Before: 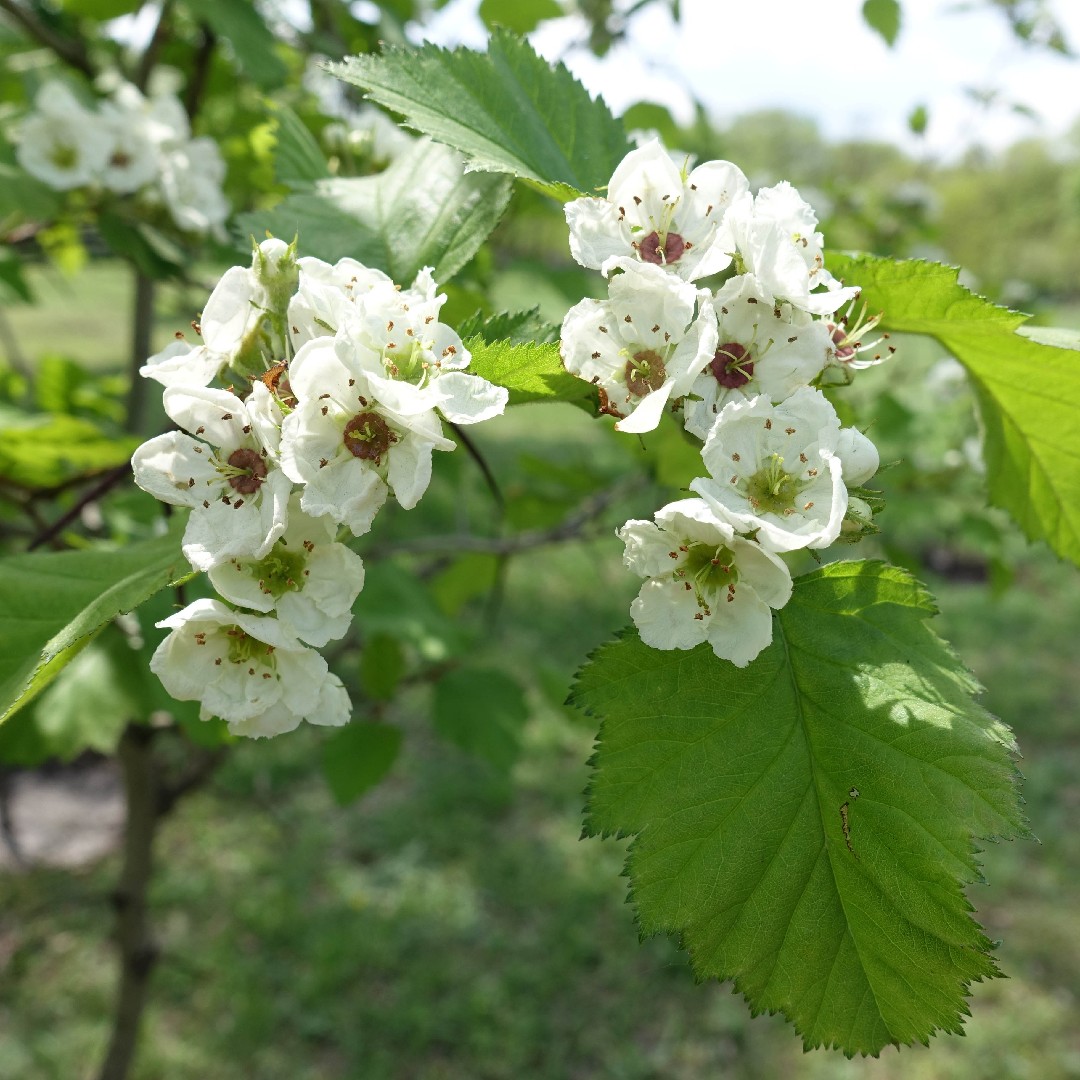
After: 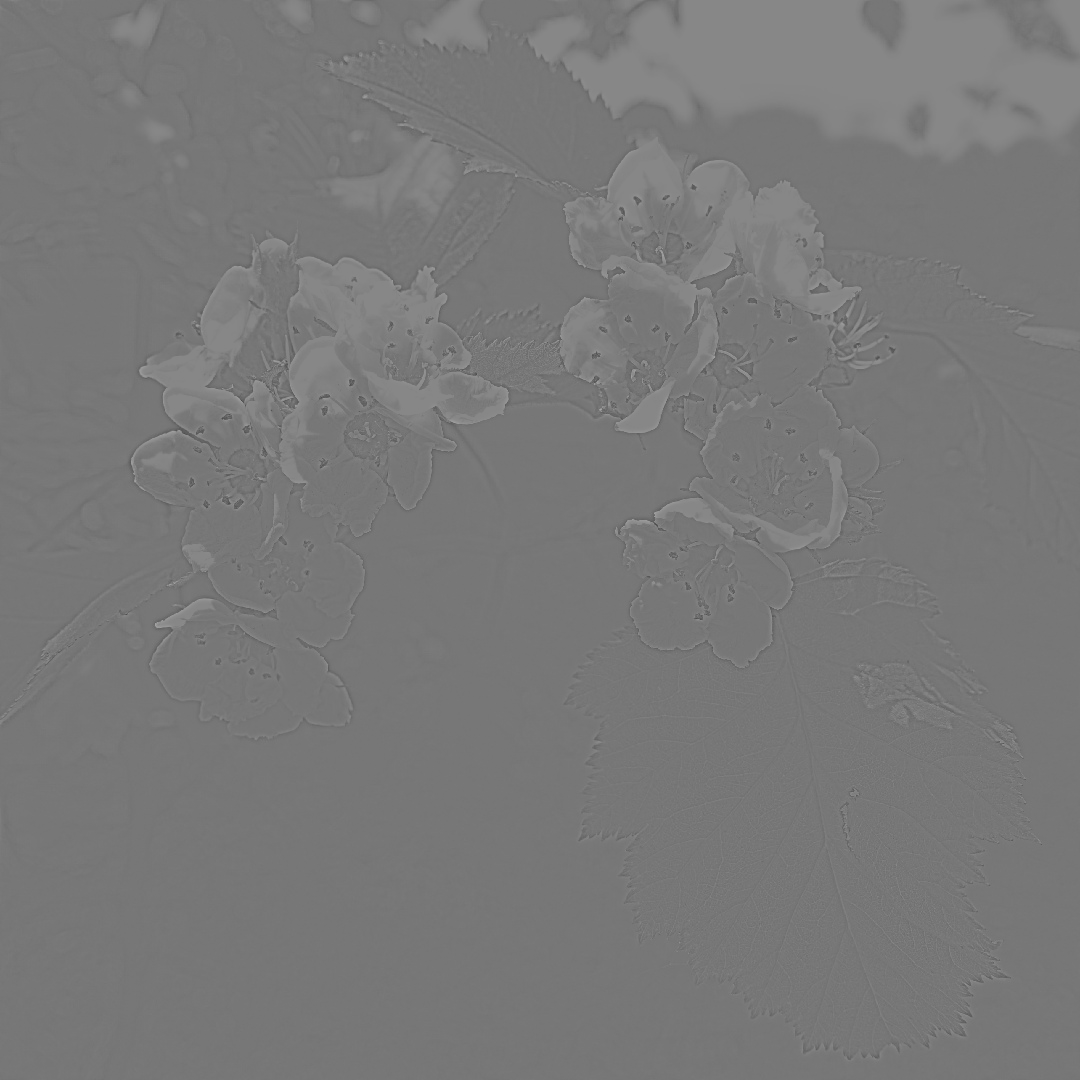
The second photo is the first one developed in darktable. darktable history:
exposure: black level correction 0, exposure 0.7 EV, compensate exposure bias true, compensate highlight preservation false
highpass: sharpness 5.84%, contrast boost 8.44%
color zones: curves: ch0 [(0.25, 0.5) (0.423, 0.5) (0.443, 0.5) (0.521, 0.756) (0.568, 0.5) (0.576, 0.5) (0.75, 0.5)]; ch1 [(0.25, 0.5) (0.423, 0.5) (0.443, 0.5) (0.539, 0.873) (0.624, 0.565) (0.631, 0.5) (0.75, 0.5)]
